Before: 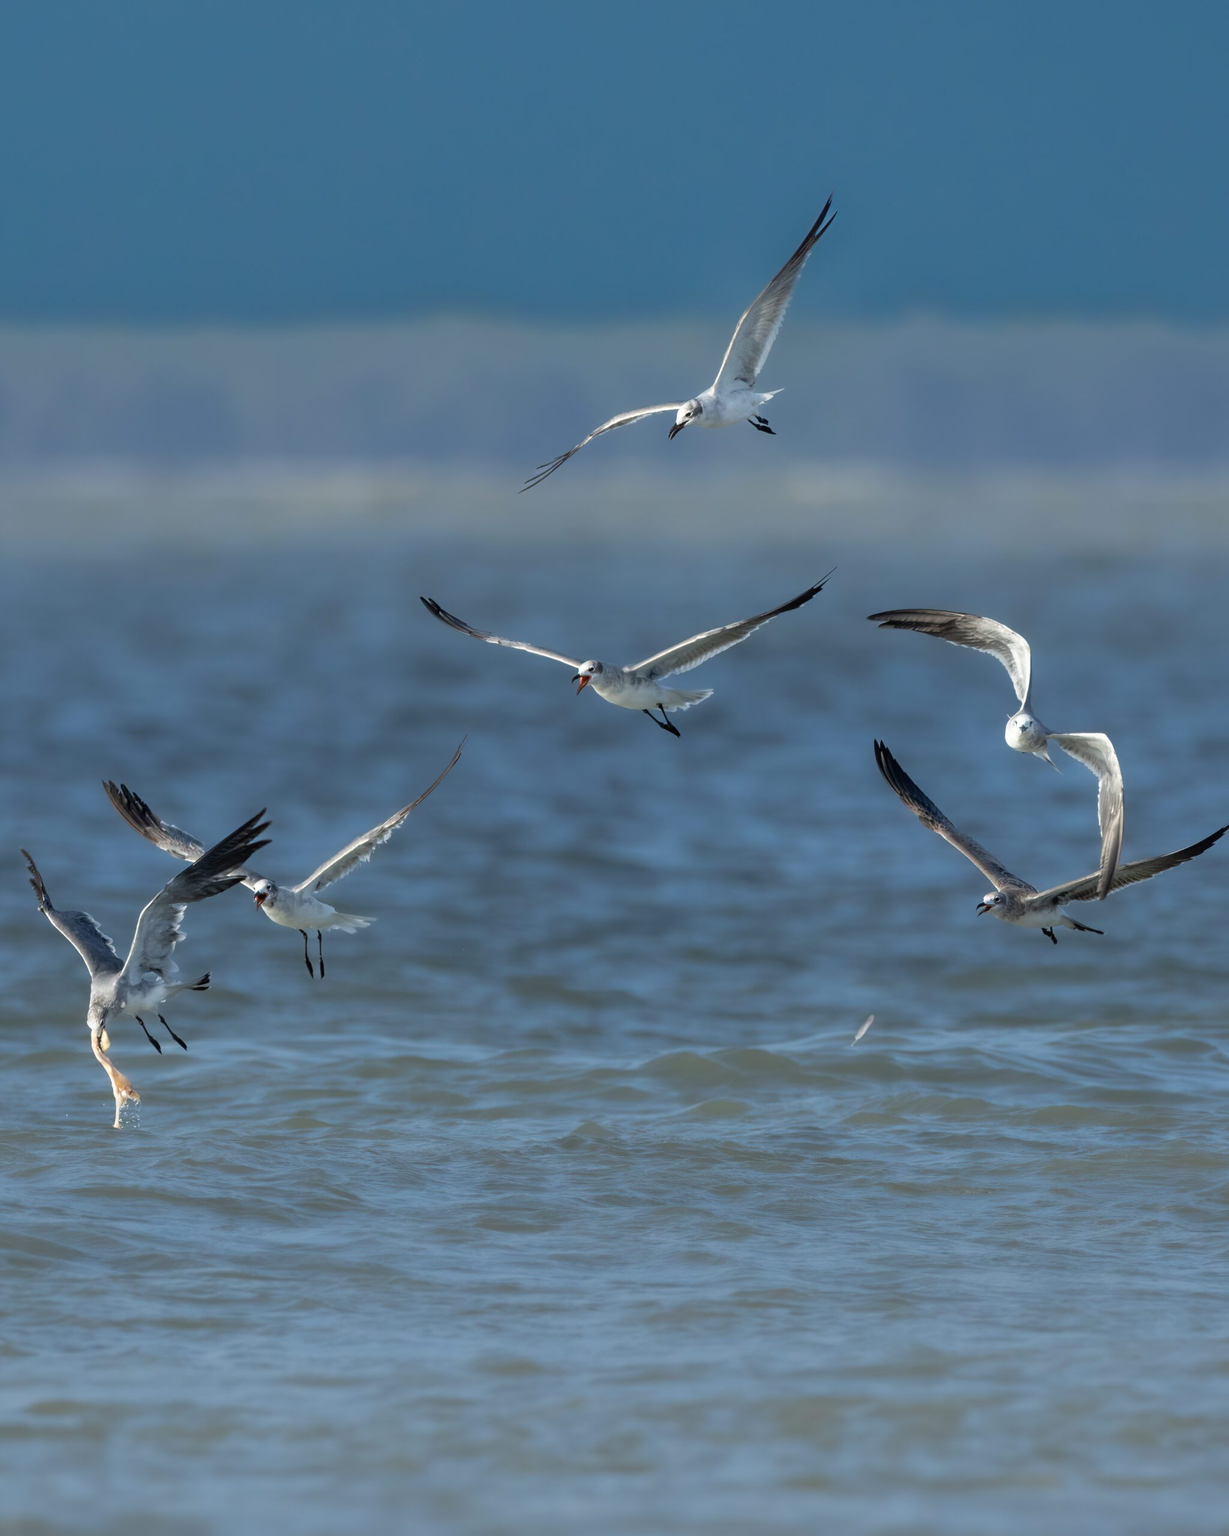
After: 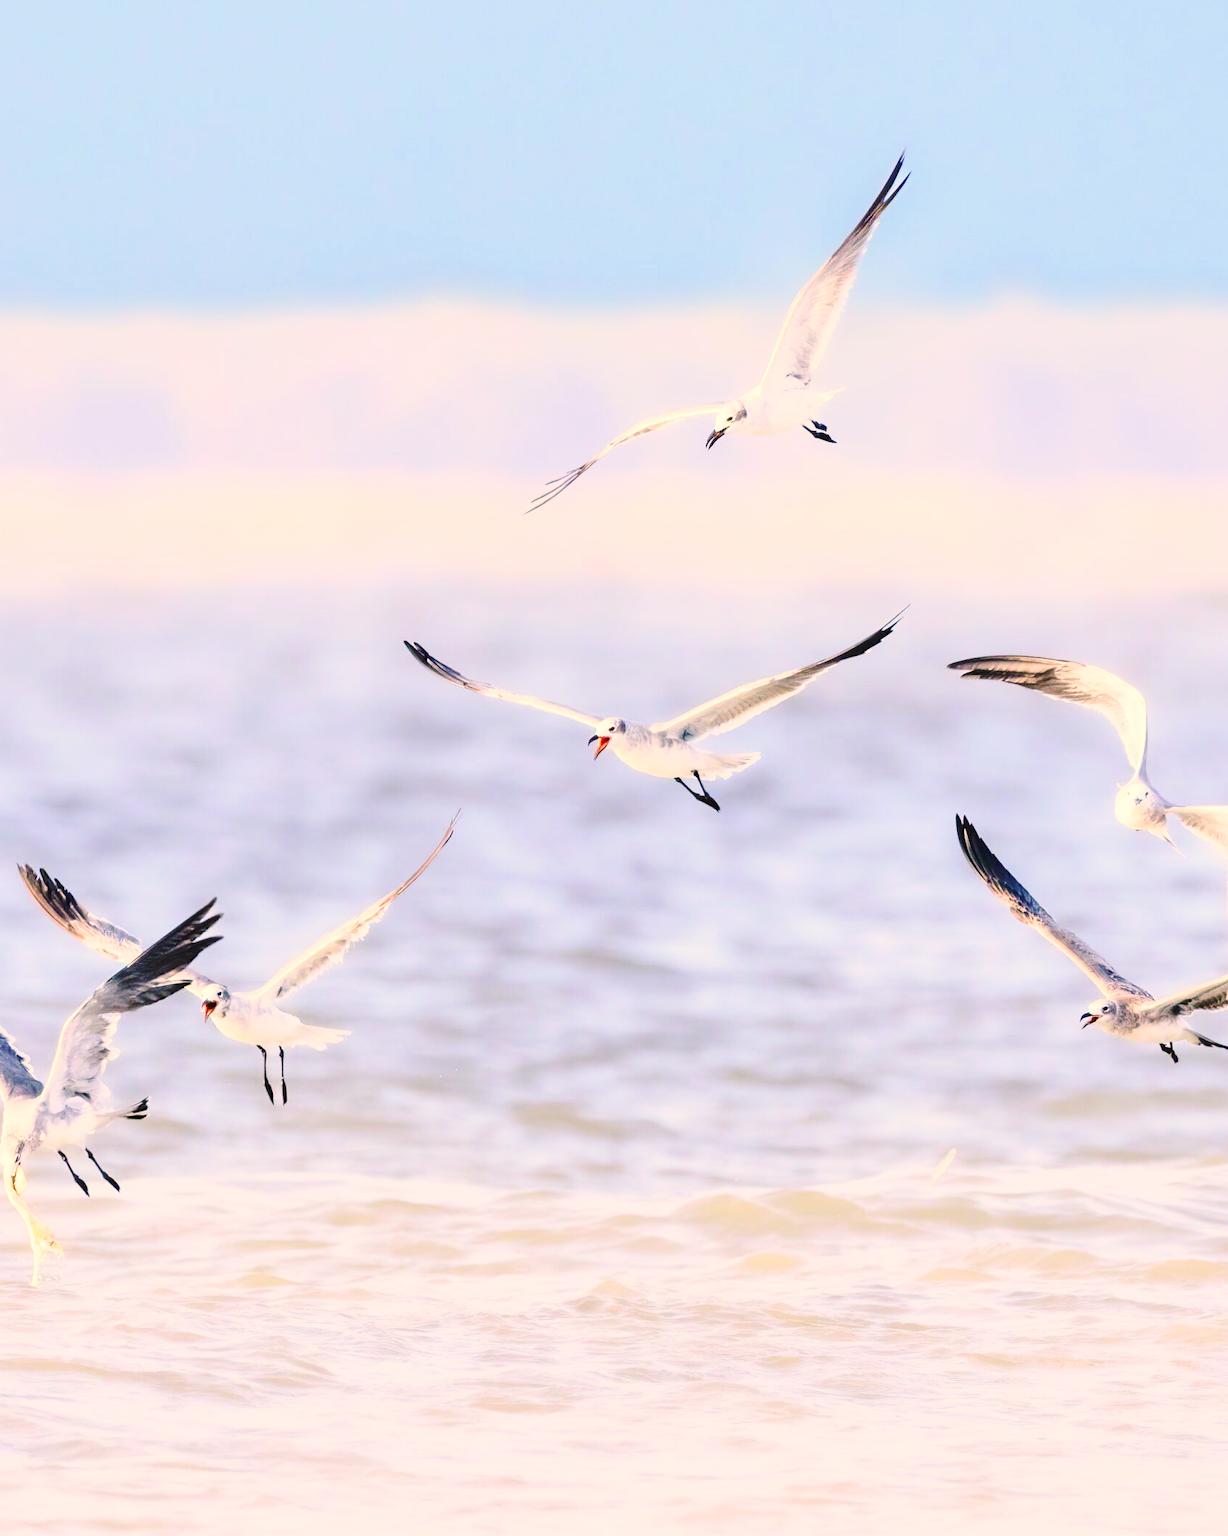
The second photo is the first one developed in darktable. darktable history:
color correction: highlights a* 17.88, highlights b* 18.79
exposure: black level correction 0, exposure 1.2 EV, compensate exposure bias true, compensate highlight preservation false
base curve: curves: ch0 [(0, 0) (0.028, 0.03) (0.121, 0.232) (0.46, 0.748) (0.859, 0.968) (1, 1)], preserve colors none
crop and rotate: left 7.196%, top 4.574%, right 10.605%, bottom 13.178%
contrast brightness saturation: contrast 0.2, brightness 0.16, saturation 0.22
